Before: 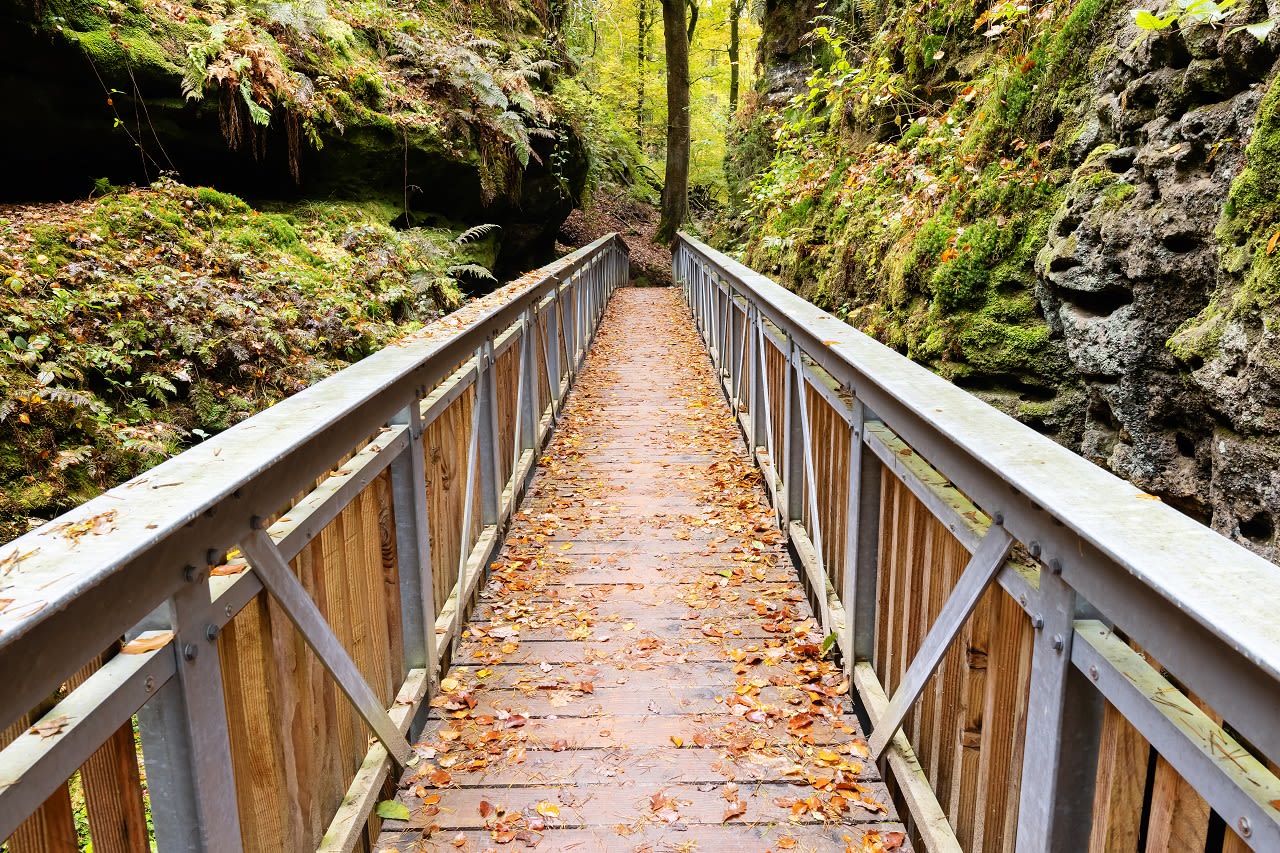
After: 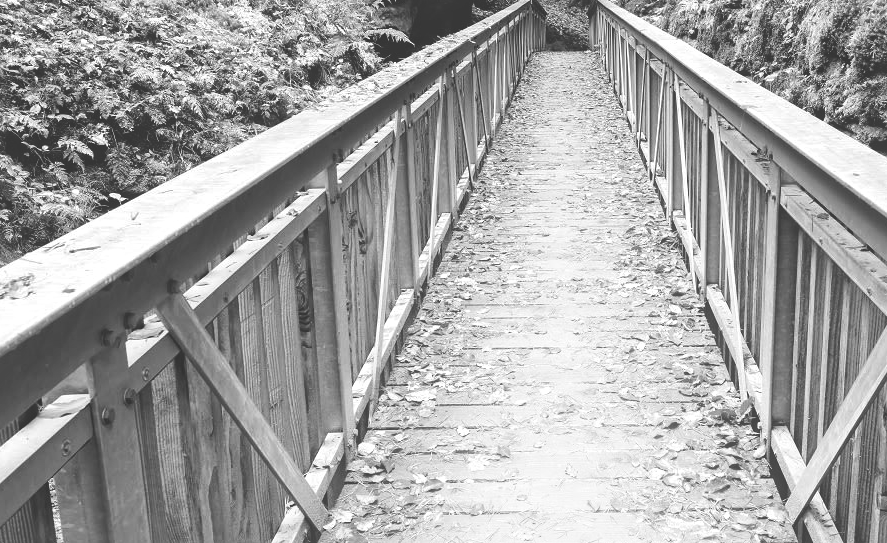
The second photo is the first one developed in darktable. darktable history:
crop: left 6.488%, top 27.668%, right 24.183%, bottom 8.656%
exposure: black level correction -0.041, exposure 0.064 EV, compensate highlight preservation false
monochrome: on, module defaults
shadows and highlights: shadows -54.3, highlights 86.09, soften with gaussian
local contrast: mode bilateral grid, contrast 20, coarseness 20, detail 150%, midtone range 0.2
